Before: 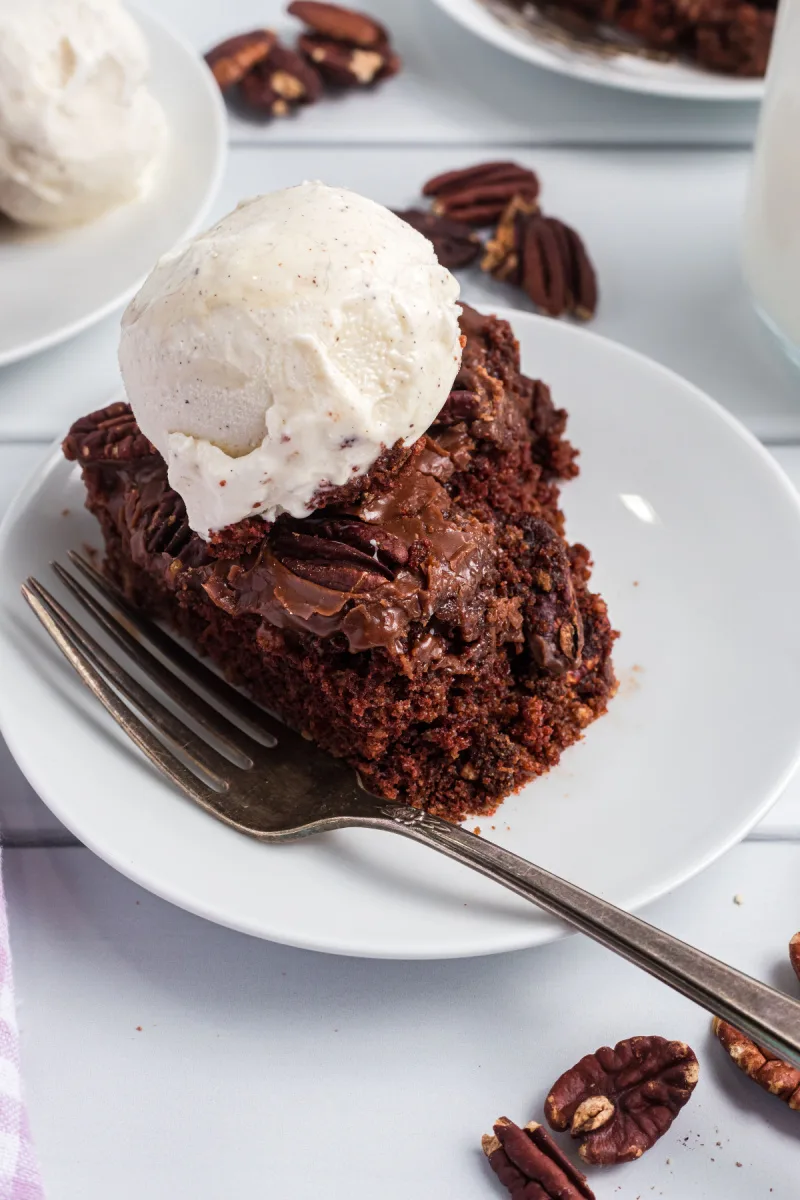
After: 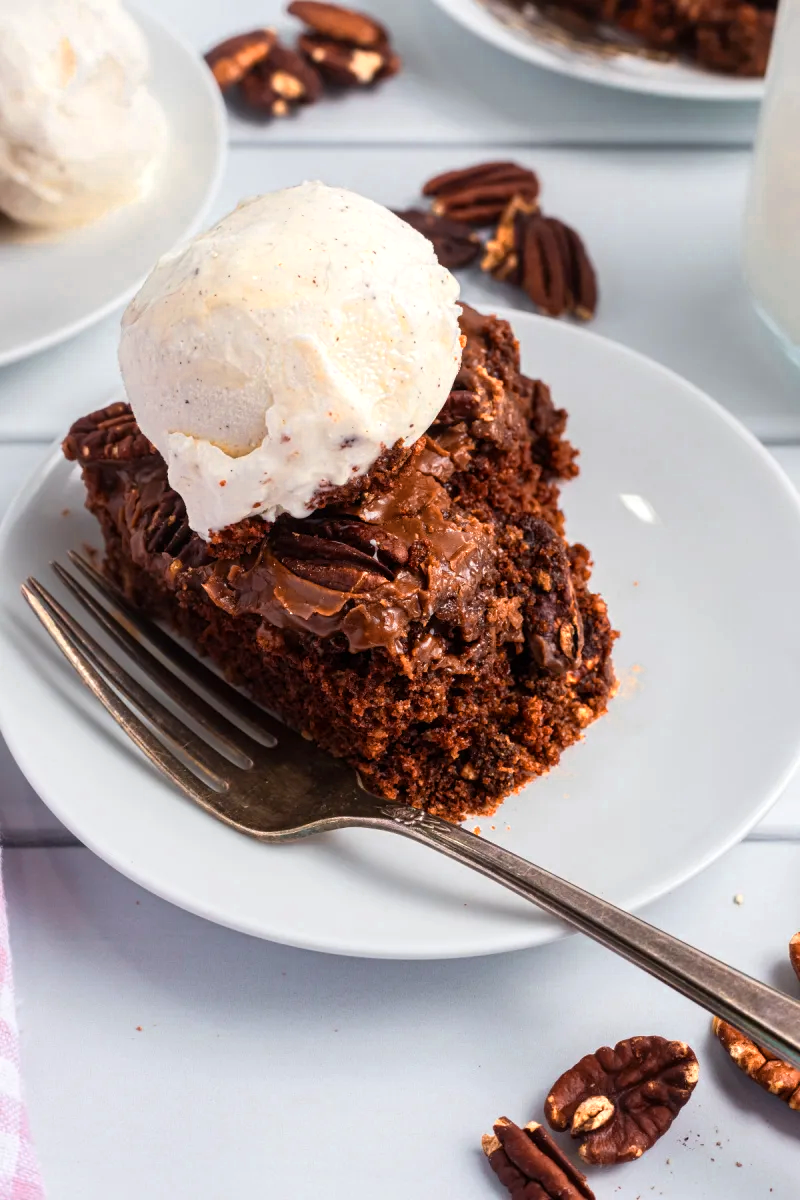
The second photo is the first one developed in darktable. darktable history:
color zones: curves: ch0 [(0.018, 0.548) (0.197, 0.654) (0.425, 0.447) (0.605, 0.658) (0.732, 0.579)]; ch1 [(0.105, 0.531) (0.224, 0.531) (0.386, 0.39) (0.618, 0.456) (0.732, 0.456) (0.956, 0.421)]; ch2 [(0.039, 0.583) (0.215, 0.465) (0.399, 0.544) (0.465, 0.548) (0.614, 0.447) (0.724, 0.43) (0.882, 0.623) (0.956, 0.632)]
color balance rgb: perceptual saturation grading › global saturation 25%, global vibrance 20%
